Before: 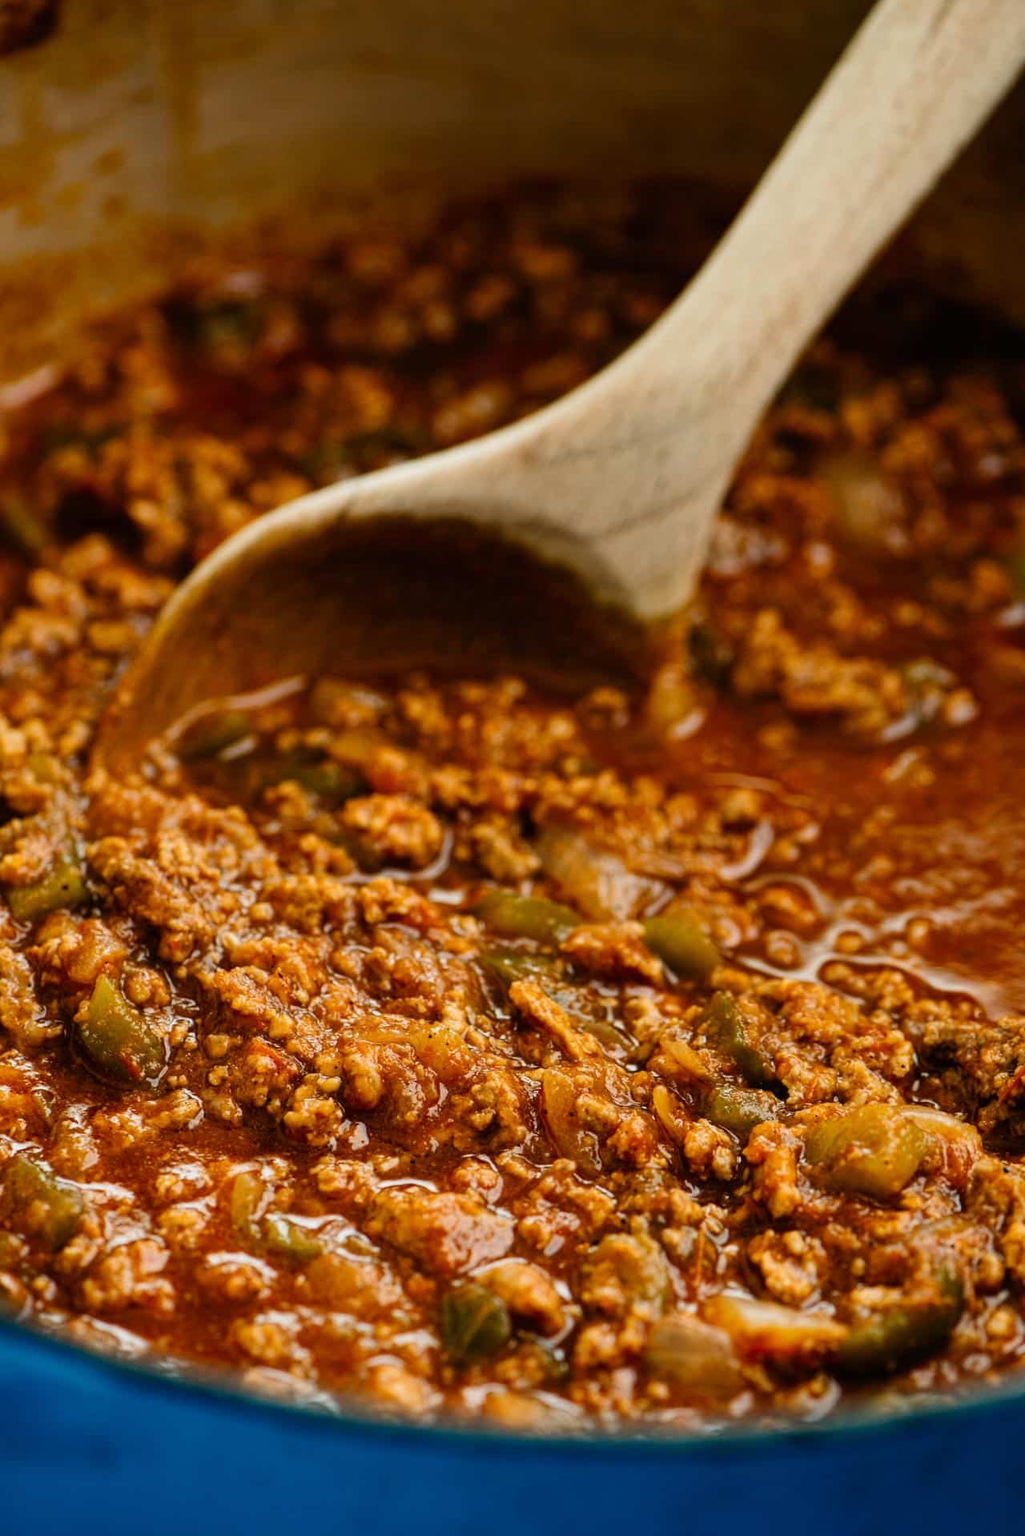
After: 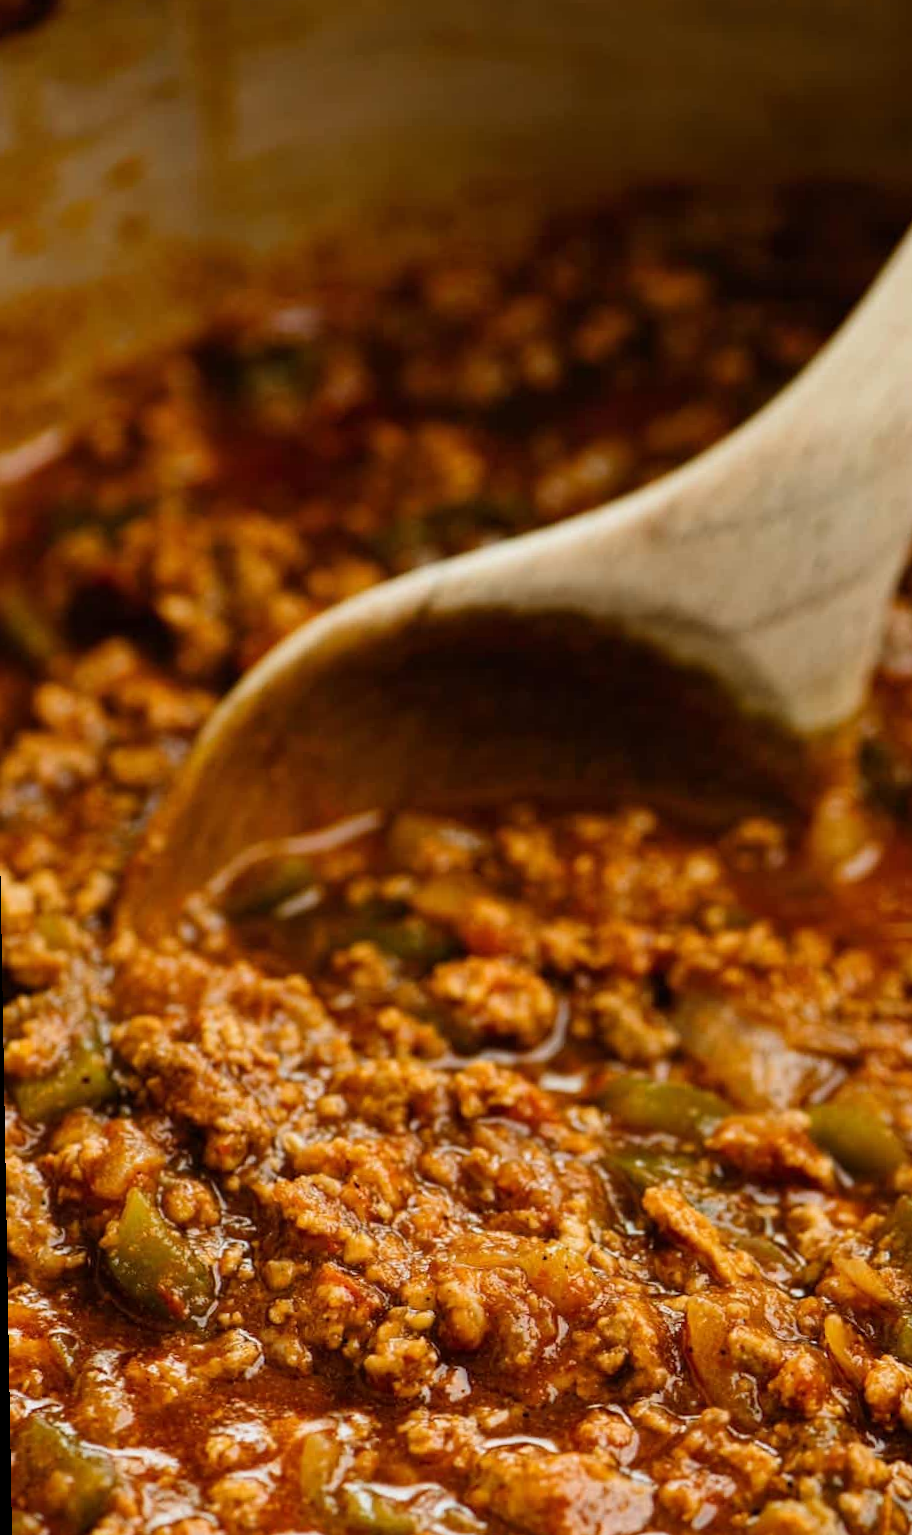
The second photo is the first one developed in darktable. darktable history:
rotate and perspective: rotation -1°, crop left 0.011, crop right 0.989, crop top 0.025, crop bottom 0.975
crop: right 28.885%, bottom 16.626%
